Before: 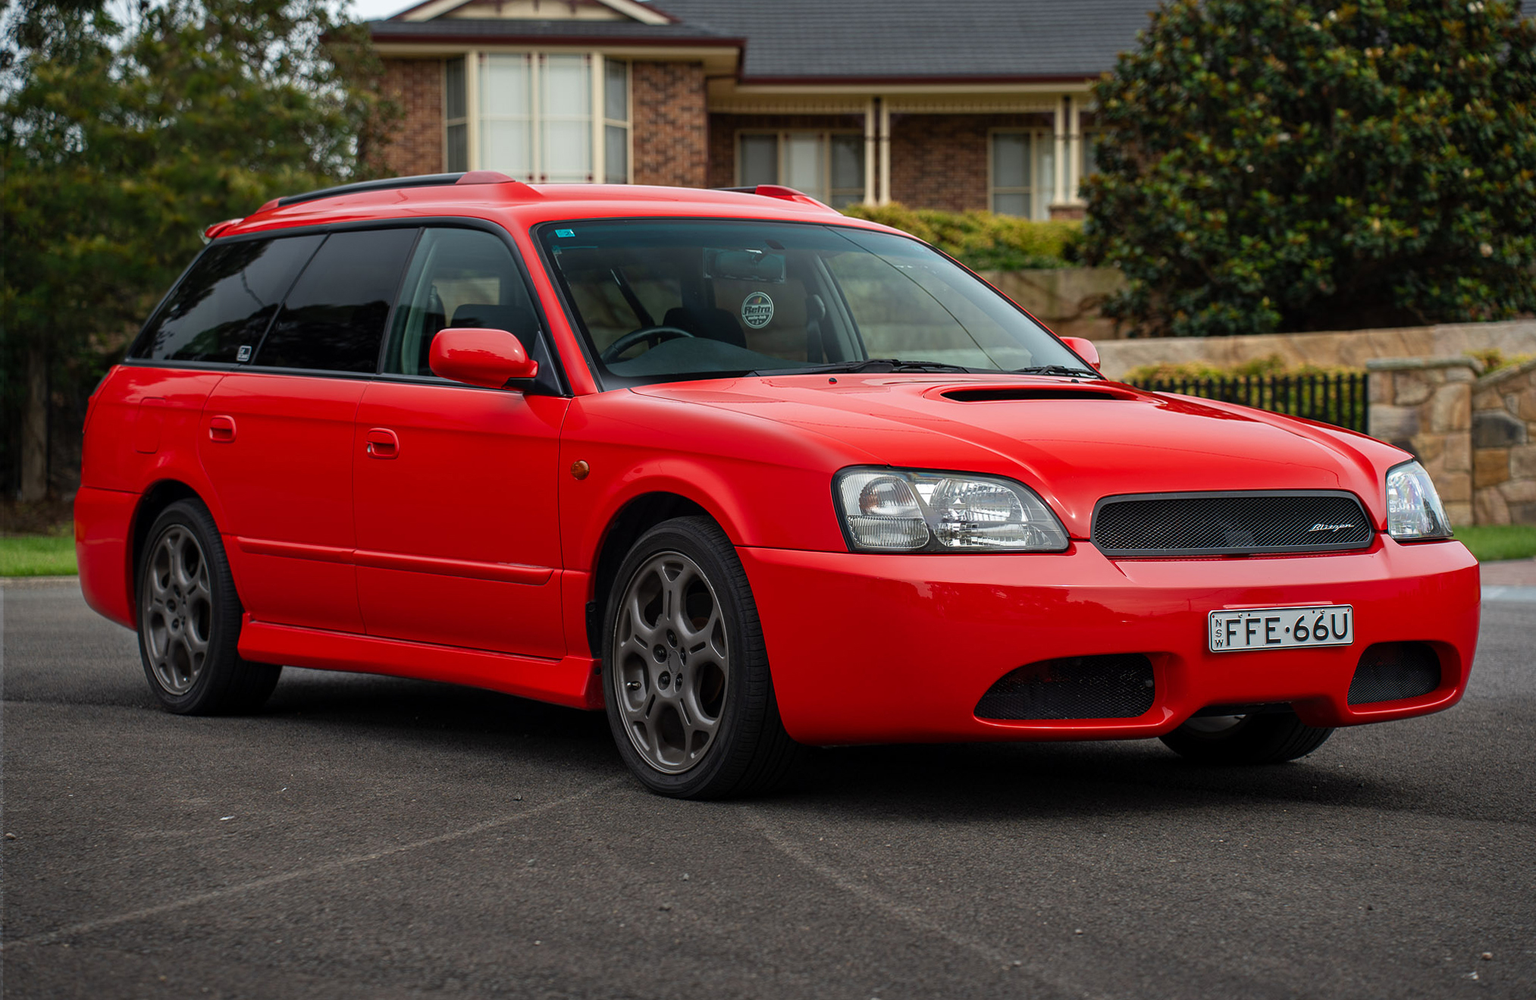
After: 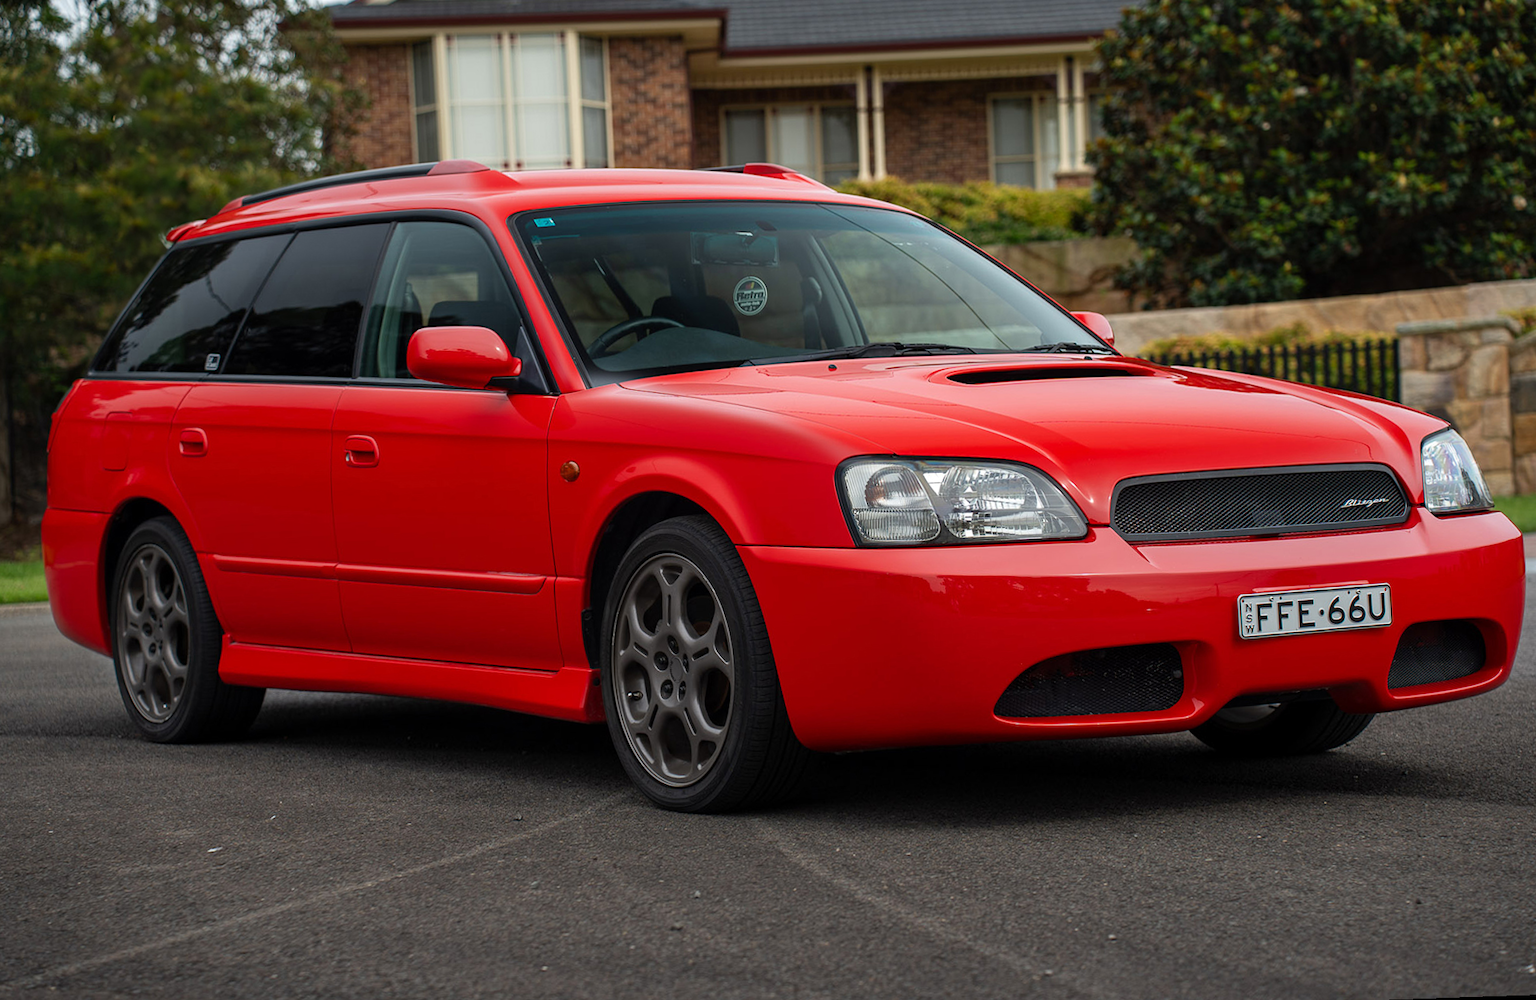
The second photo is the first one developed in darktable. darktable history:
crop: top 1.049%, right 0.001%
tone equalizer: on, module defaults
rotate and perspective: rotation -2.12°, lens shift (vertical) 0.009, lens shift (horizontal) -0.008, automatic cropping original format, crop left 0.036, crop right 0.964, crop top 0.05, crop bottom 0.959
